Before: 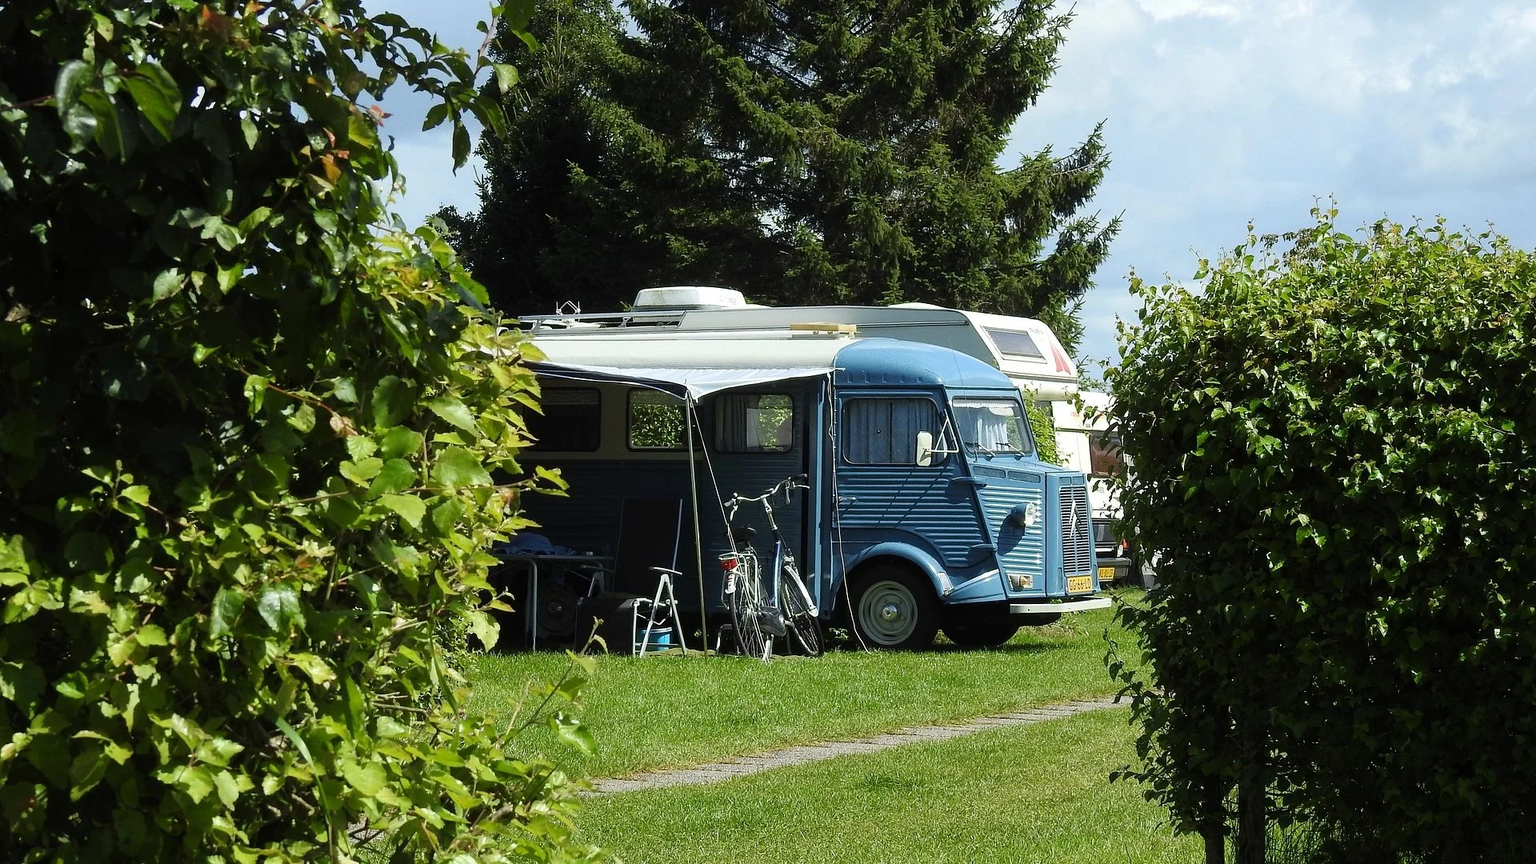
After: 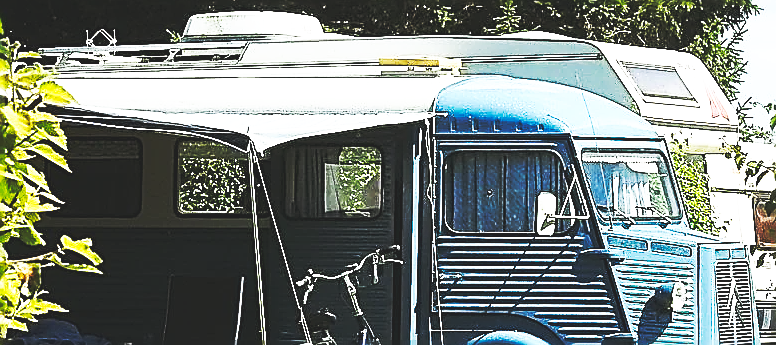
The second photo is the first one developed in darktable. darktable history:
color balance: mode lift, gamma, gain (sRGB), lift [1, 0.99, 1.01, 0.992], gamma [1, 1.037, 0.974, 0.963]
base curve: curves: ch0 [(0, 0.015) (0.085, 0.116) (0.134, 0.298) (0.19, 0.545) (0.296, 0.764) (0.599, 0.982) (1, 1)], preserve colors none
sharpen: amount 1.861
crop: left 31.751%, top 32.172%, right 27.8%, bottom 35.83%
